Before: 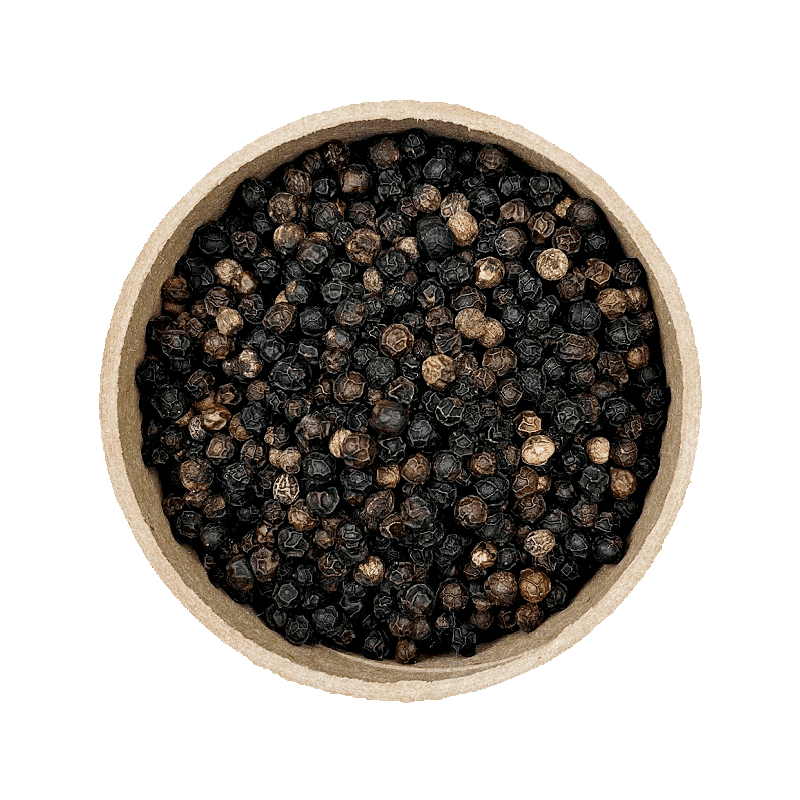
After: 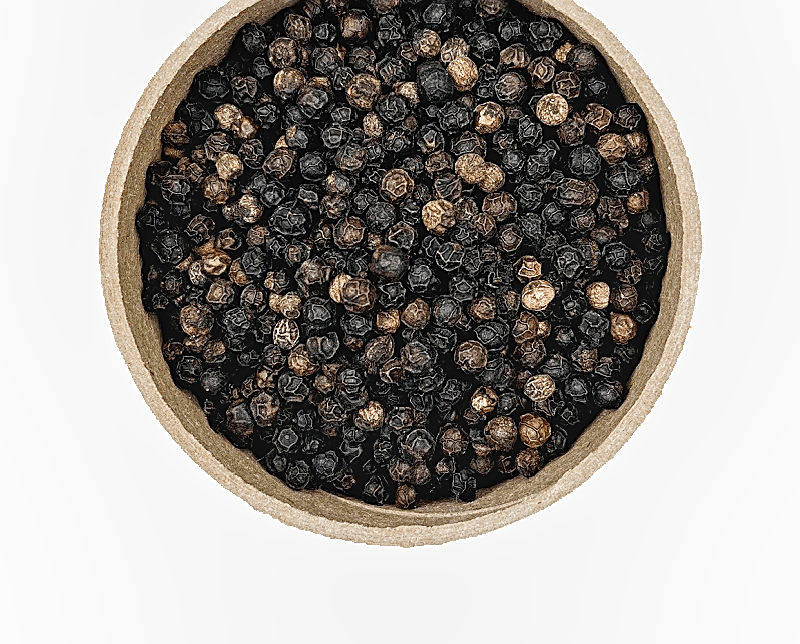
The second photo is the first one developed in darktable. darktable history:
local contrast: on, module defaults
crop and rotate: top 19.443%
sharpen: on, module defaults
